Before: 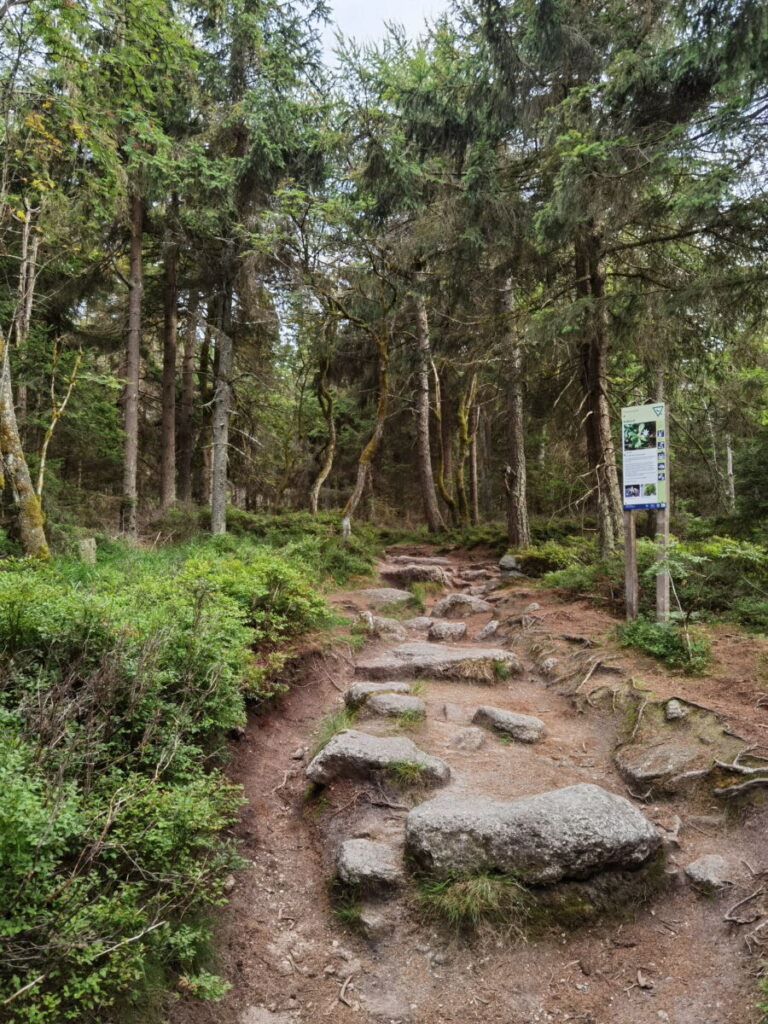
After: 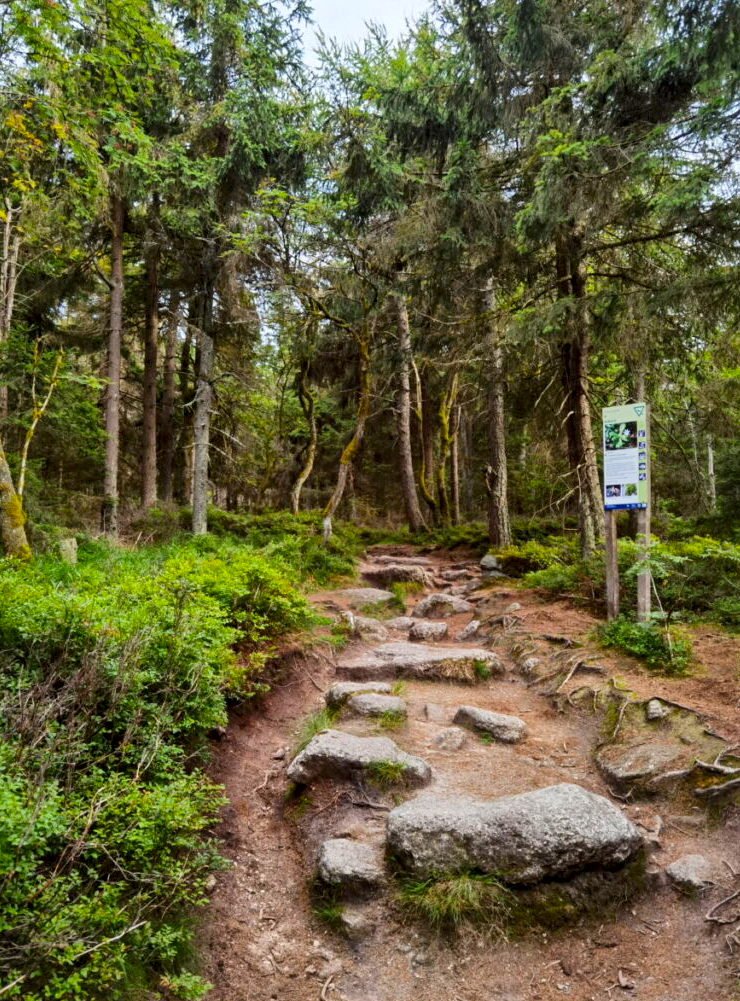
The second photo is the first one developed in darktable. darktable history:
color balance rgb: linear chroma grading › global chroma 15%, perceptual saturation grading › global saturation 30%
crop and rotate: left 2.536%, right 1.107%, bottom 2.246%
local contrast: mode bilateral grid, contrast 20, coarseness 50, detail 148%, midtone range 0.2
